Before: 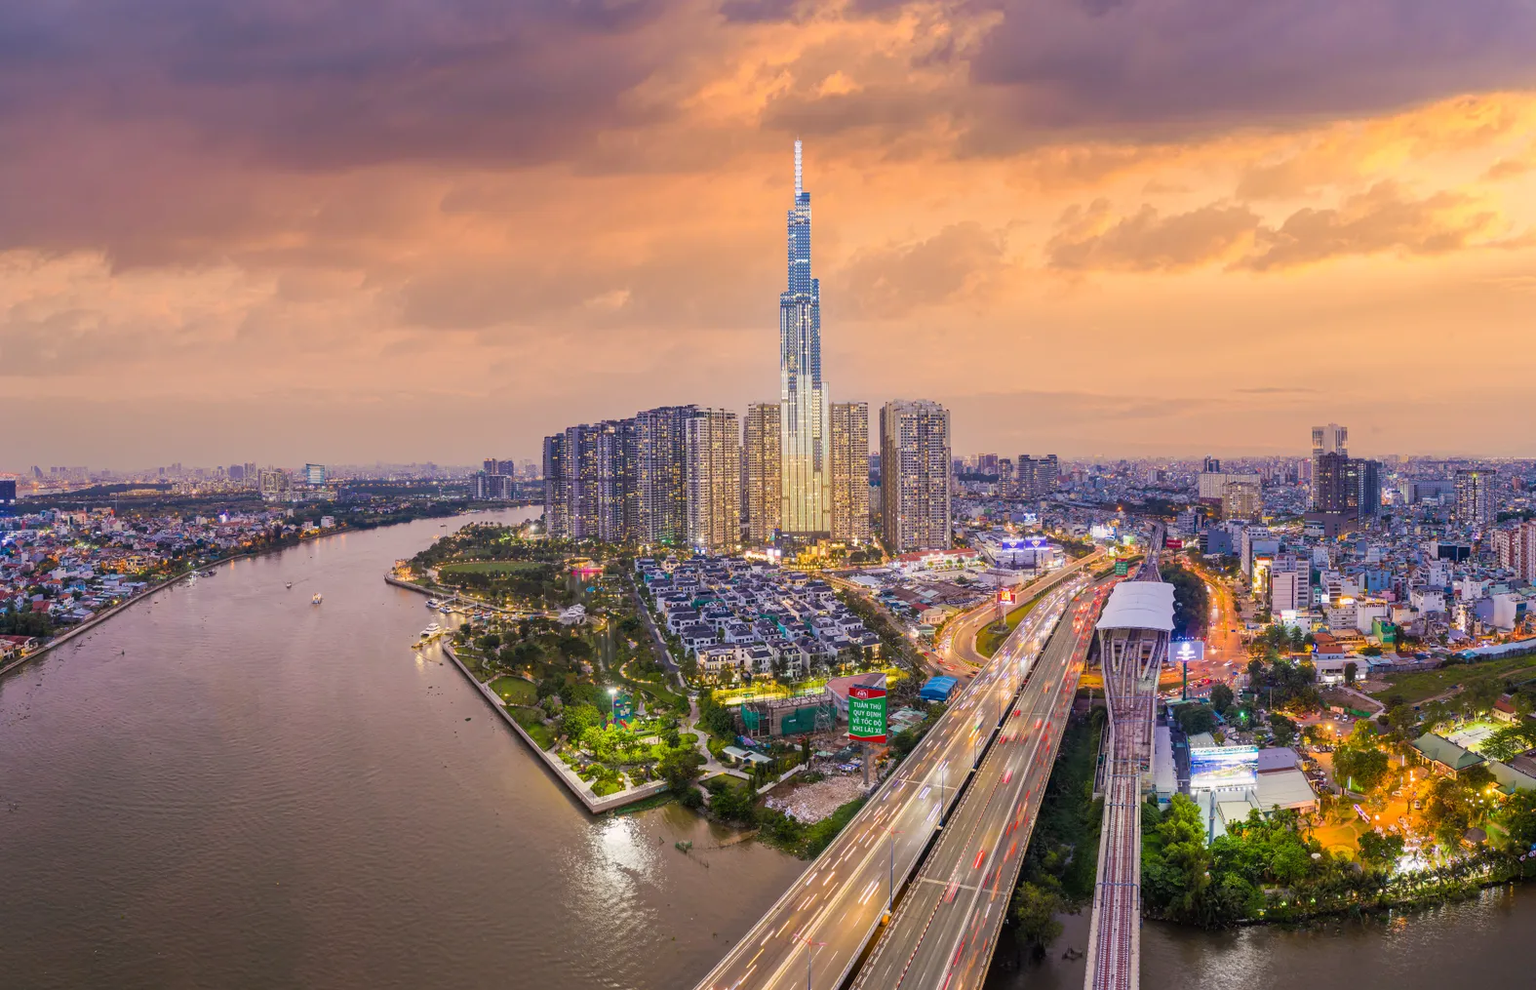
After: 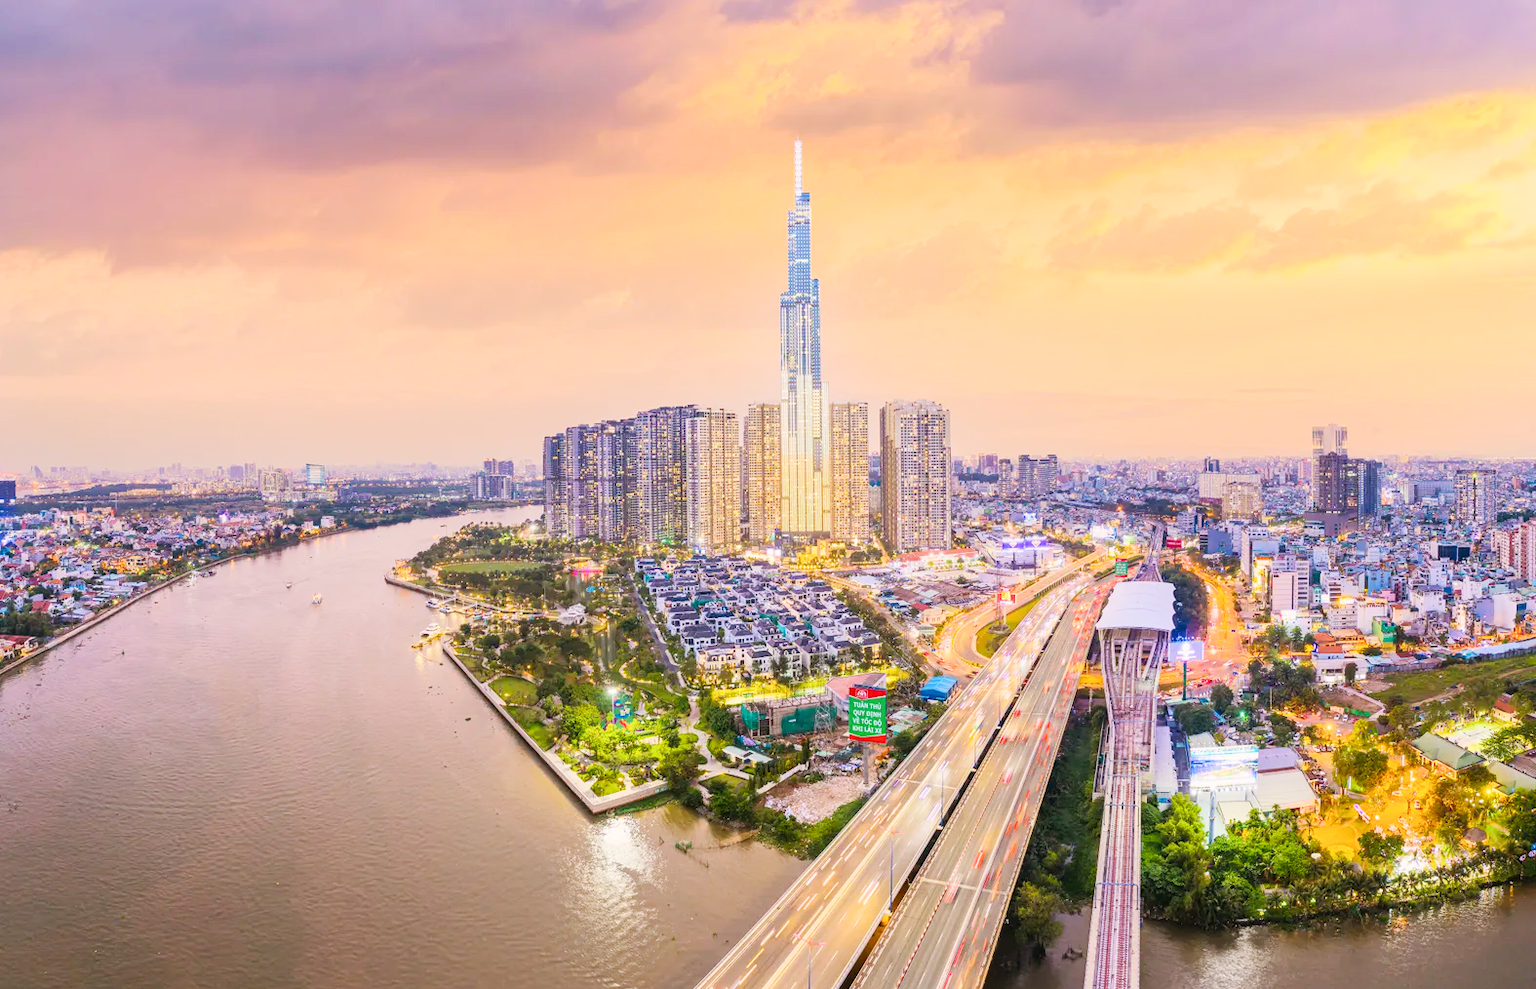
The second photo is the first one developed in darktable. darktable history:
contrast brightness saturation: contrast 0.2, brightness 0.16, saturation 0.22
color balance: mode lift, gamma, gain (sRGB), lift [1, 0.99, 1.01, 0.992], gamma [1, 1.037, 0.974, 0.963]
base curve: curves: ch0 [(0, 0) (0.158, 0.273) (0.879, 0.895) (1, 1)], preserve colors none
color balance rgb: on, module defaults
